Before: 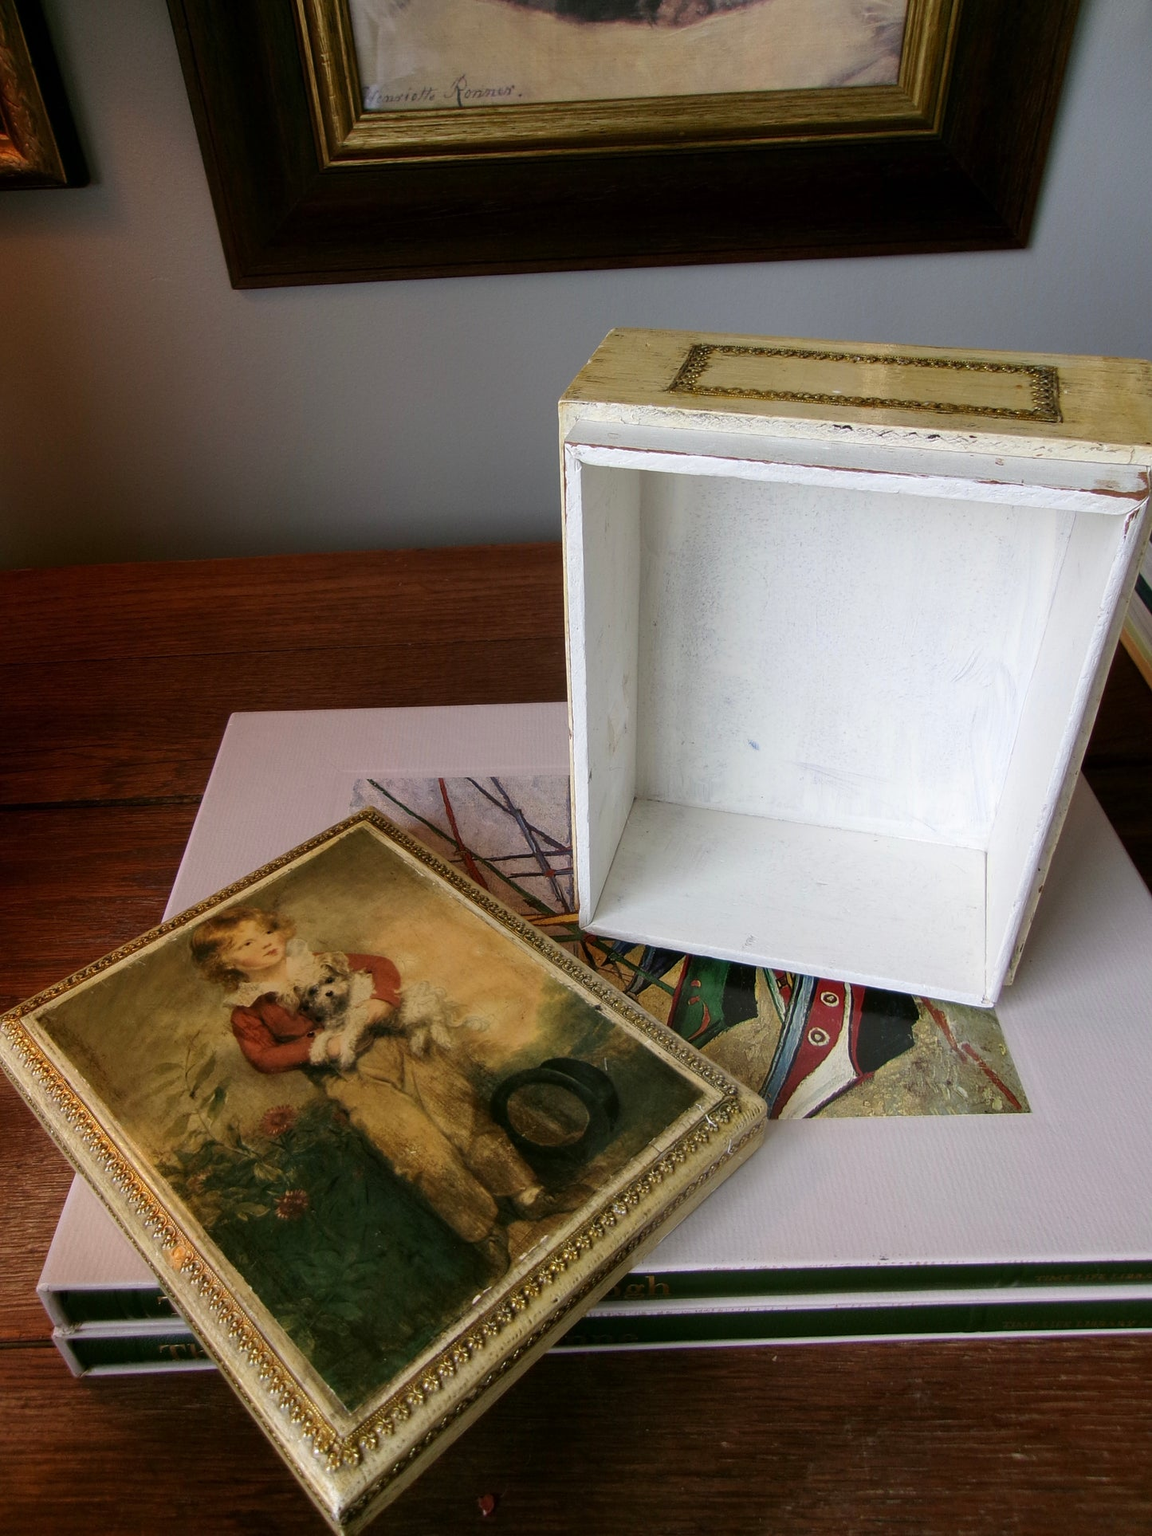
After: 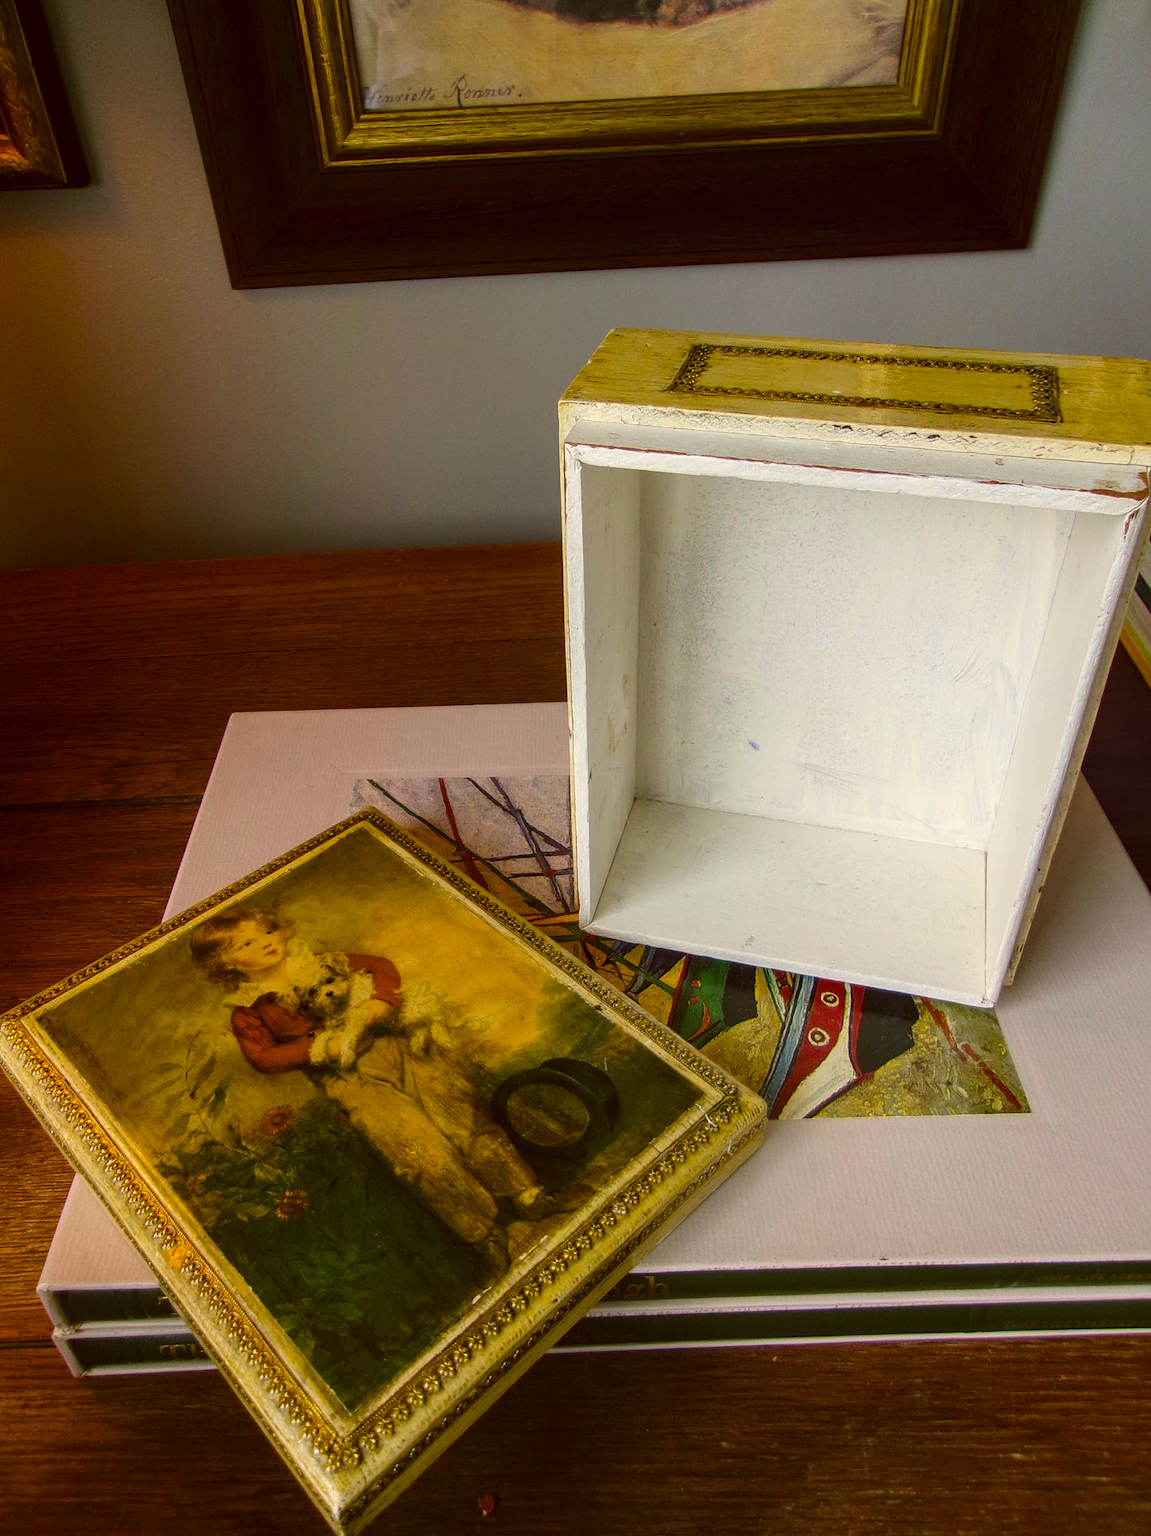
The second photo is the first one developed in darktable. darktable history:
color balance: lift [1.005, 1.002, 0.998, 0.998], gamma [1, 1.021, 1.02, 0.979], gain [0.923, 1.066, 1.056, 0.934]
color balance rgb: linear chroma grading › global chroma 15%, perceptual saturation grading › global saturation 30%
local contrast: on, module defaults
